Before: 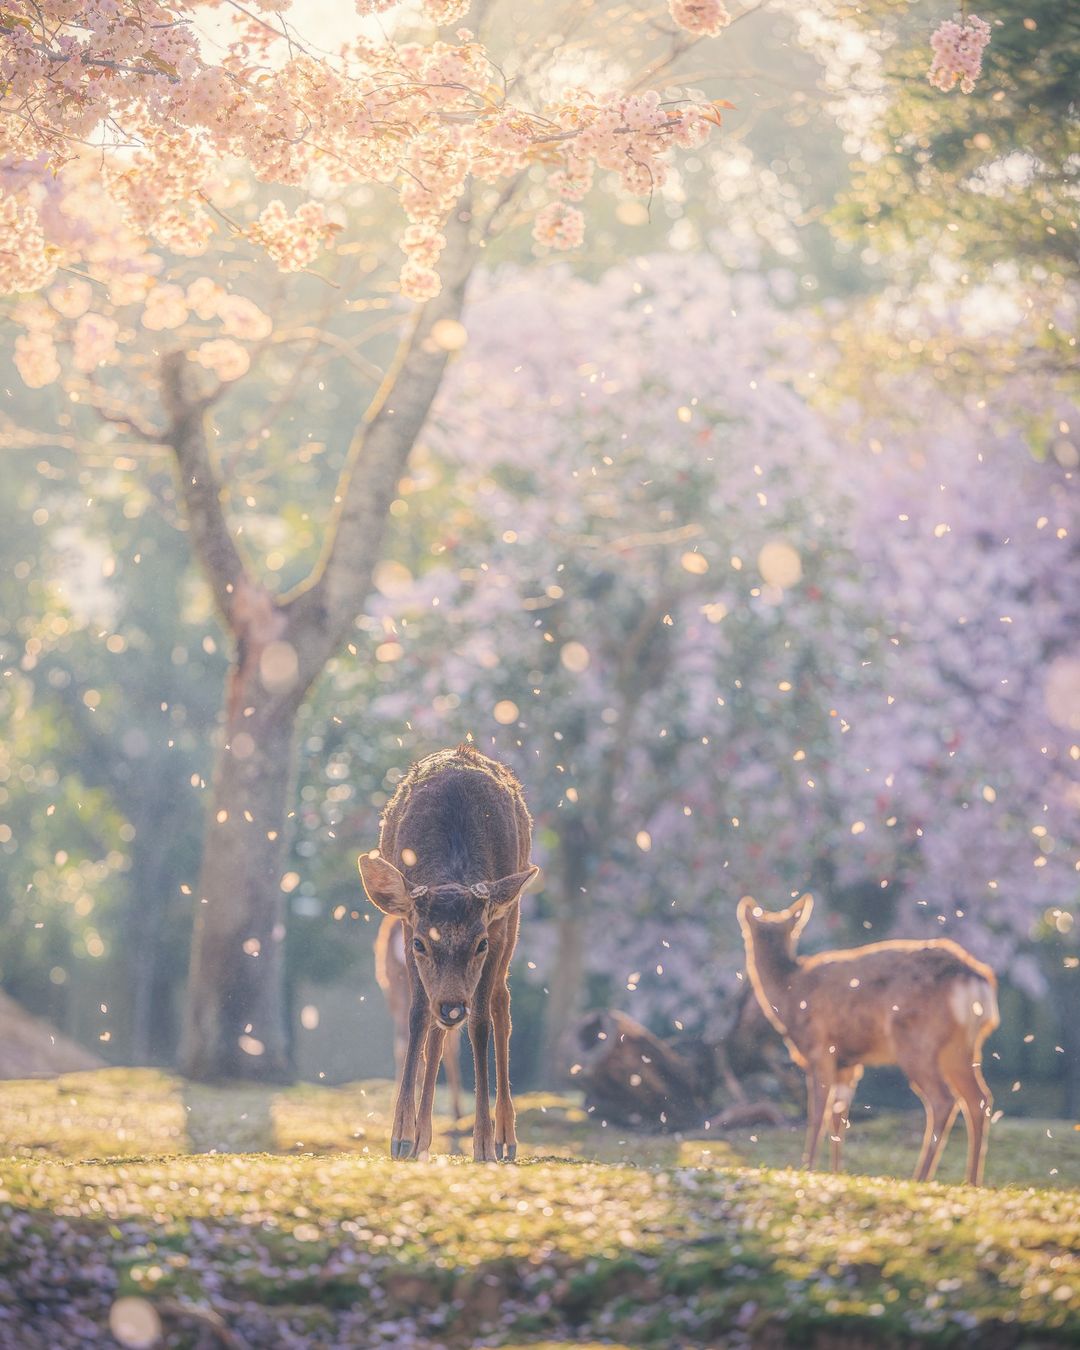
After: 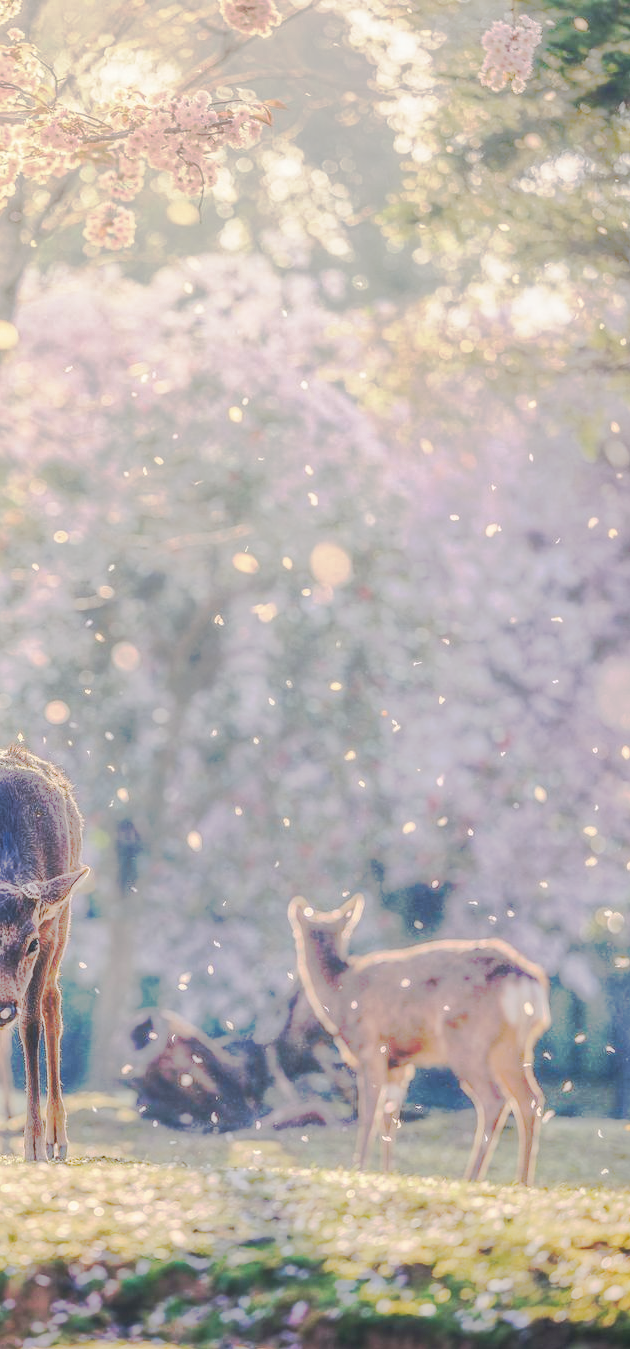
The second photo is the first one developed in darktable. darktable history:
crop: left 41.603%
tone curve: curves: ch0 [(0, 0) (0.003, 0.015) (0.011, 0.019) (0.025, 0.025) (0.044, 0.039) (0.069, 0.053) (0.1, 0.076) (0.136, 0.107) (0.177, 0.143) (0.224, 0.19) (0.277, 0.253) (0.335, 0.32) (0.399, 0.412) (0.468, 0.524) (0.543, 0.668) (0.623, 0.717) (0.709, 0.769) (0.801, 0.82) (0.898, 0.865) (1, 1)], preserve colors none
base curve: curves: ch0 [(0, 0) (0.688, 0.865) (1, 1)], preserve colors none
shadows and highlights: soften with gaussian
